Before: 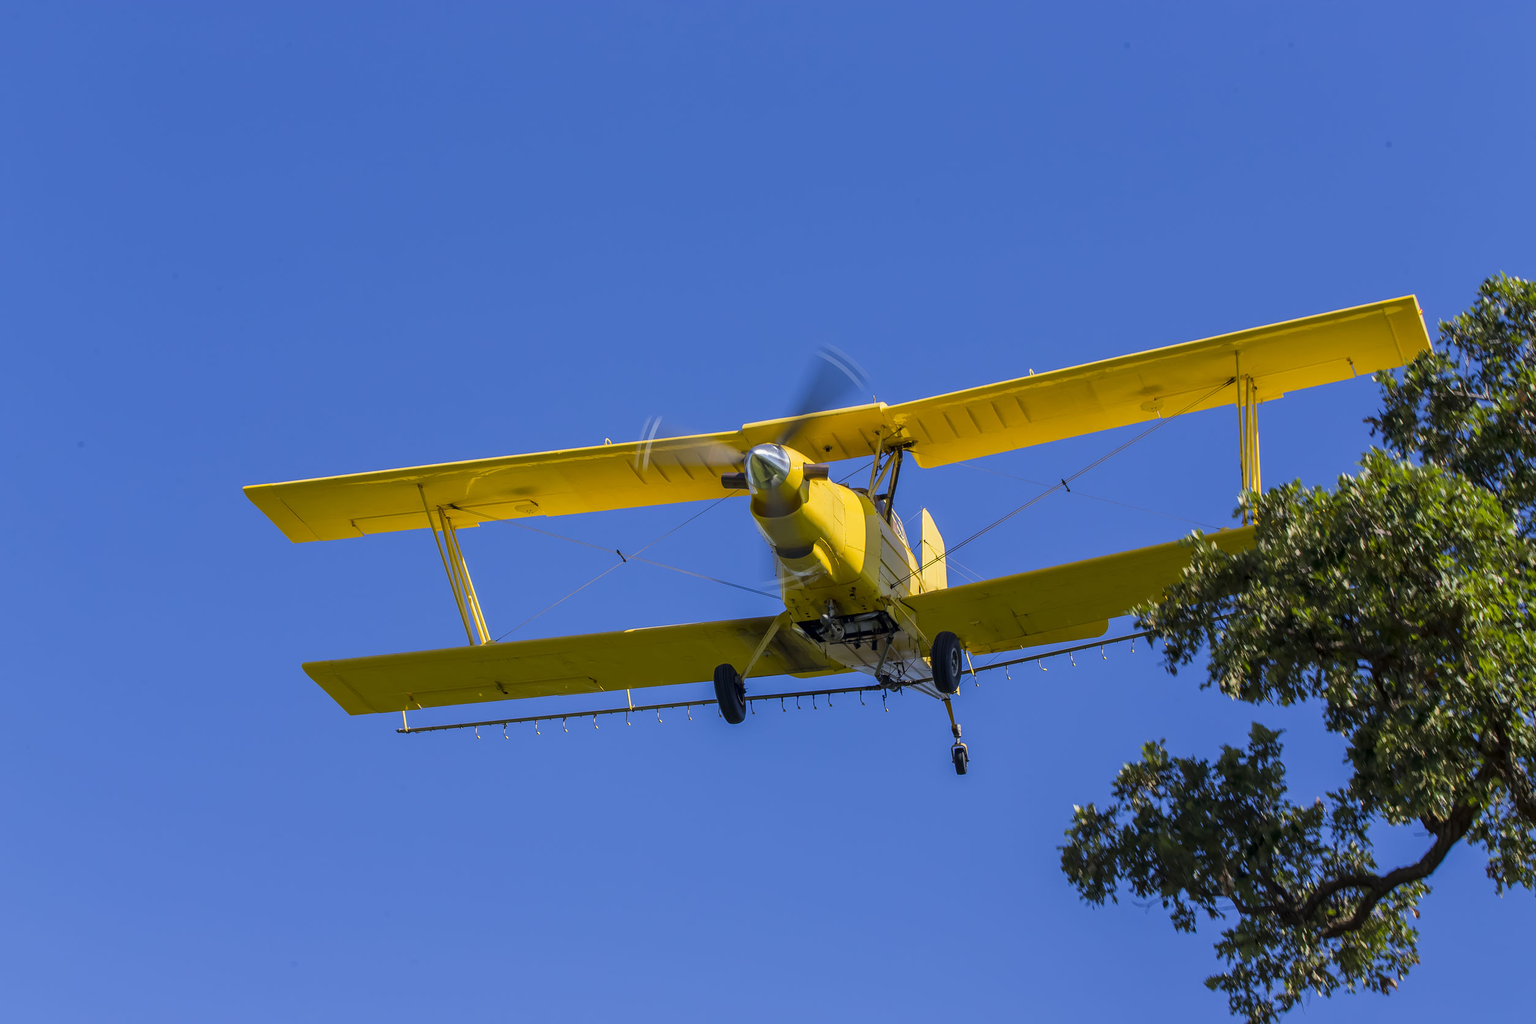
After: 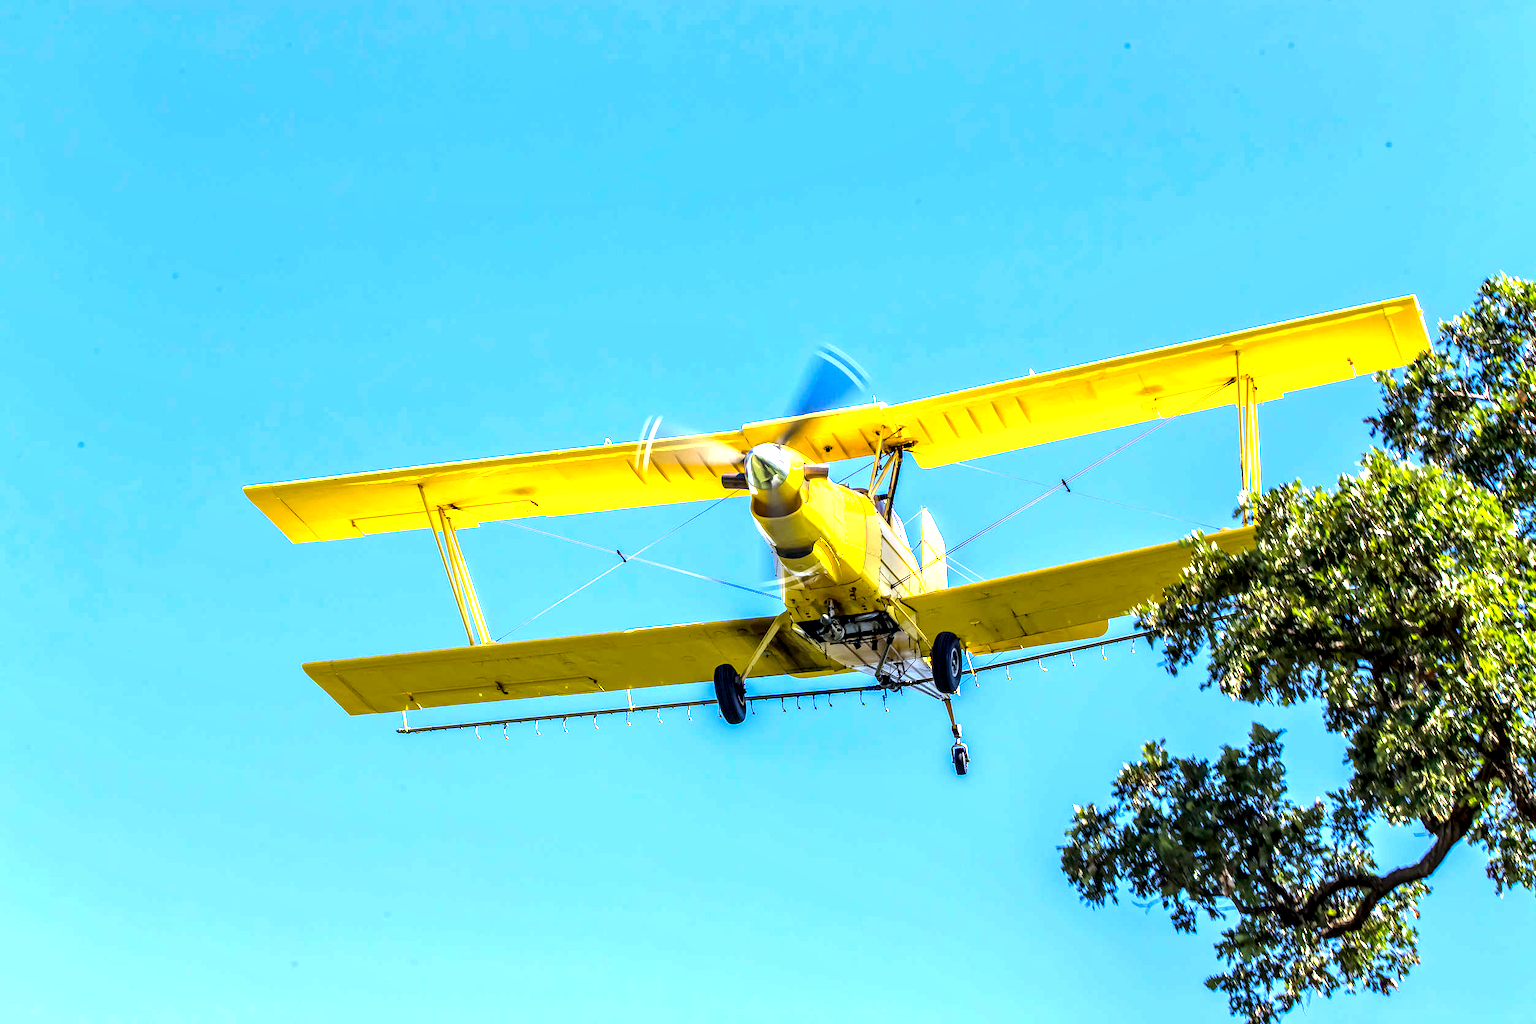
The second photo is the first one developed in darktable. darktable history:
local contrast: highlights 64%, shadows 53%, detail 169%, midtone range 0.519
exposure: black level correction 0, exposure 2.111 EV, compensate highlight preservation false
